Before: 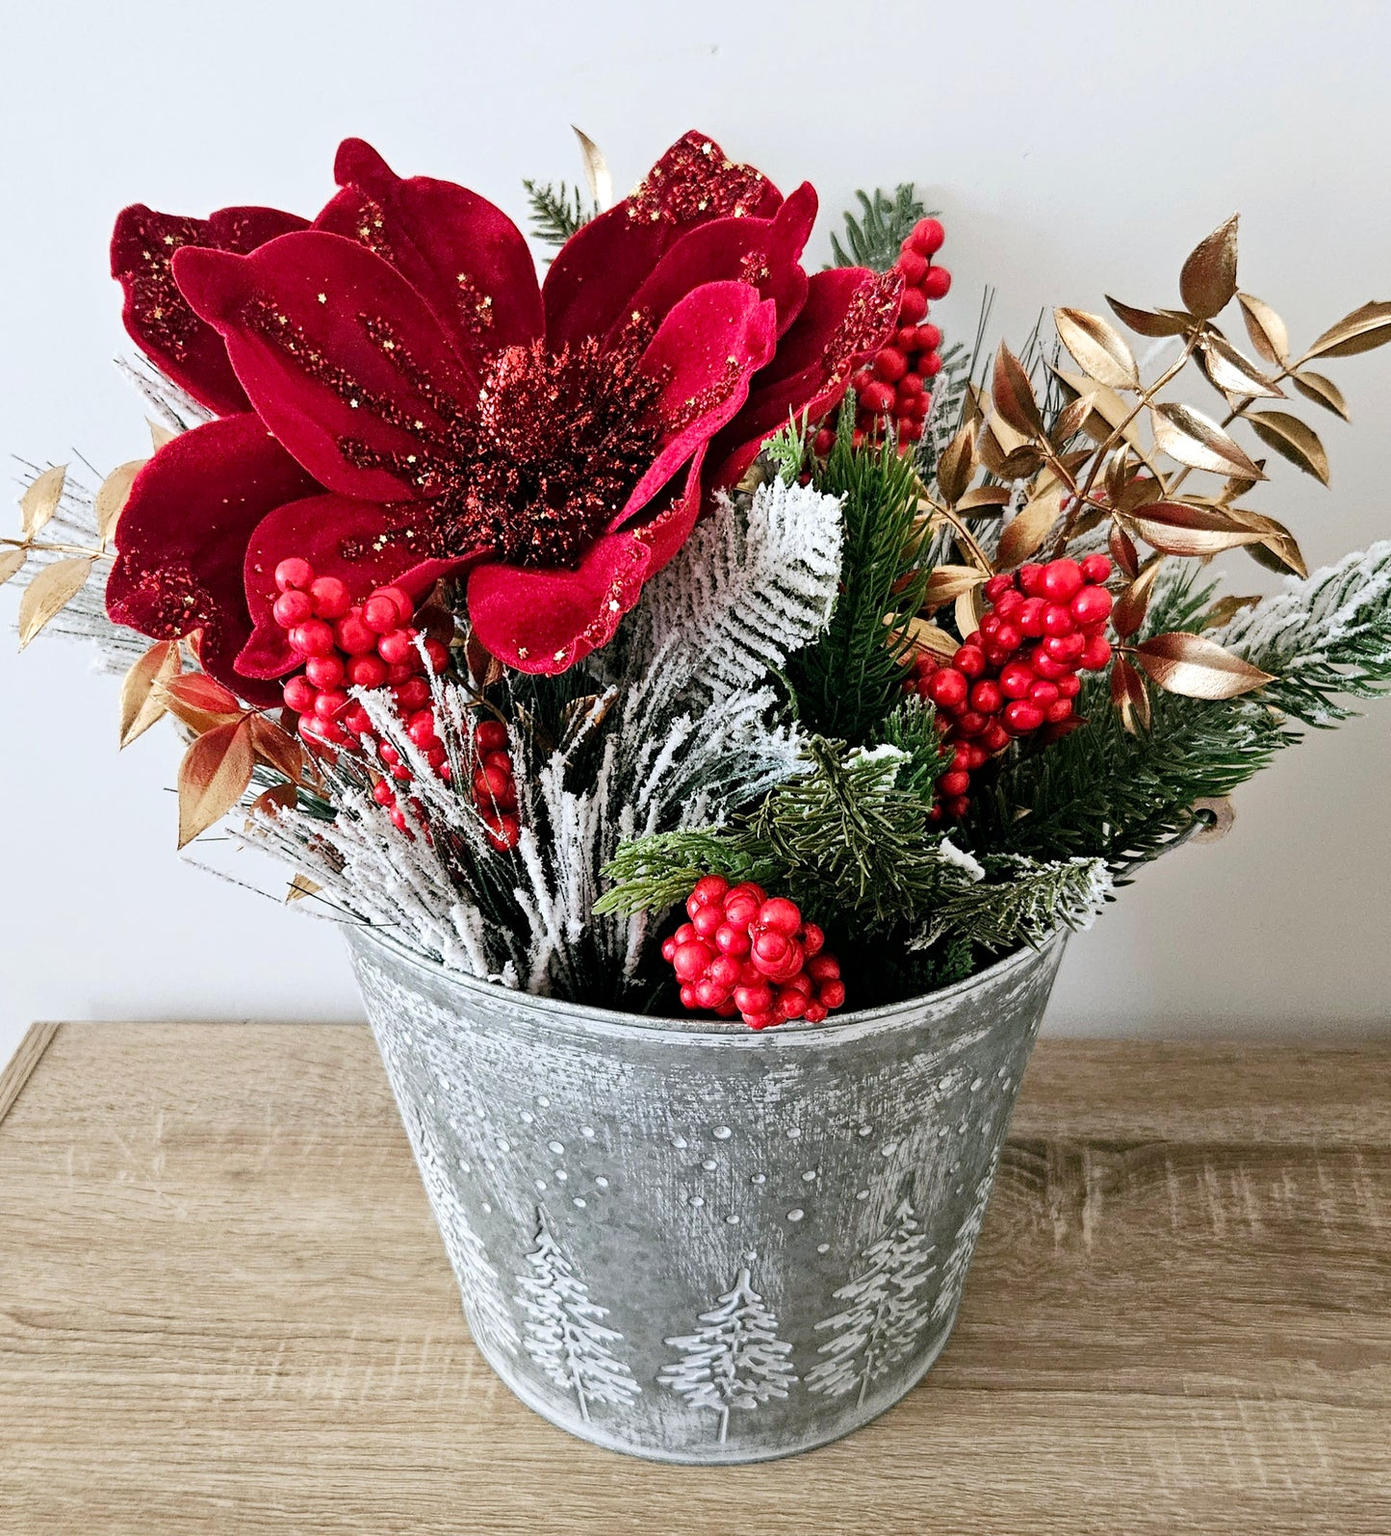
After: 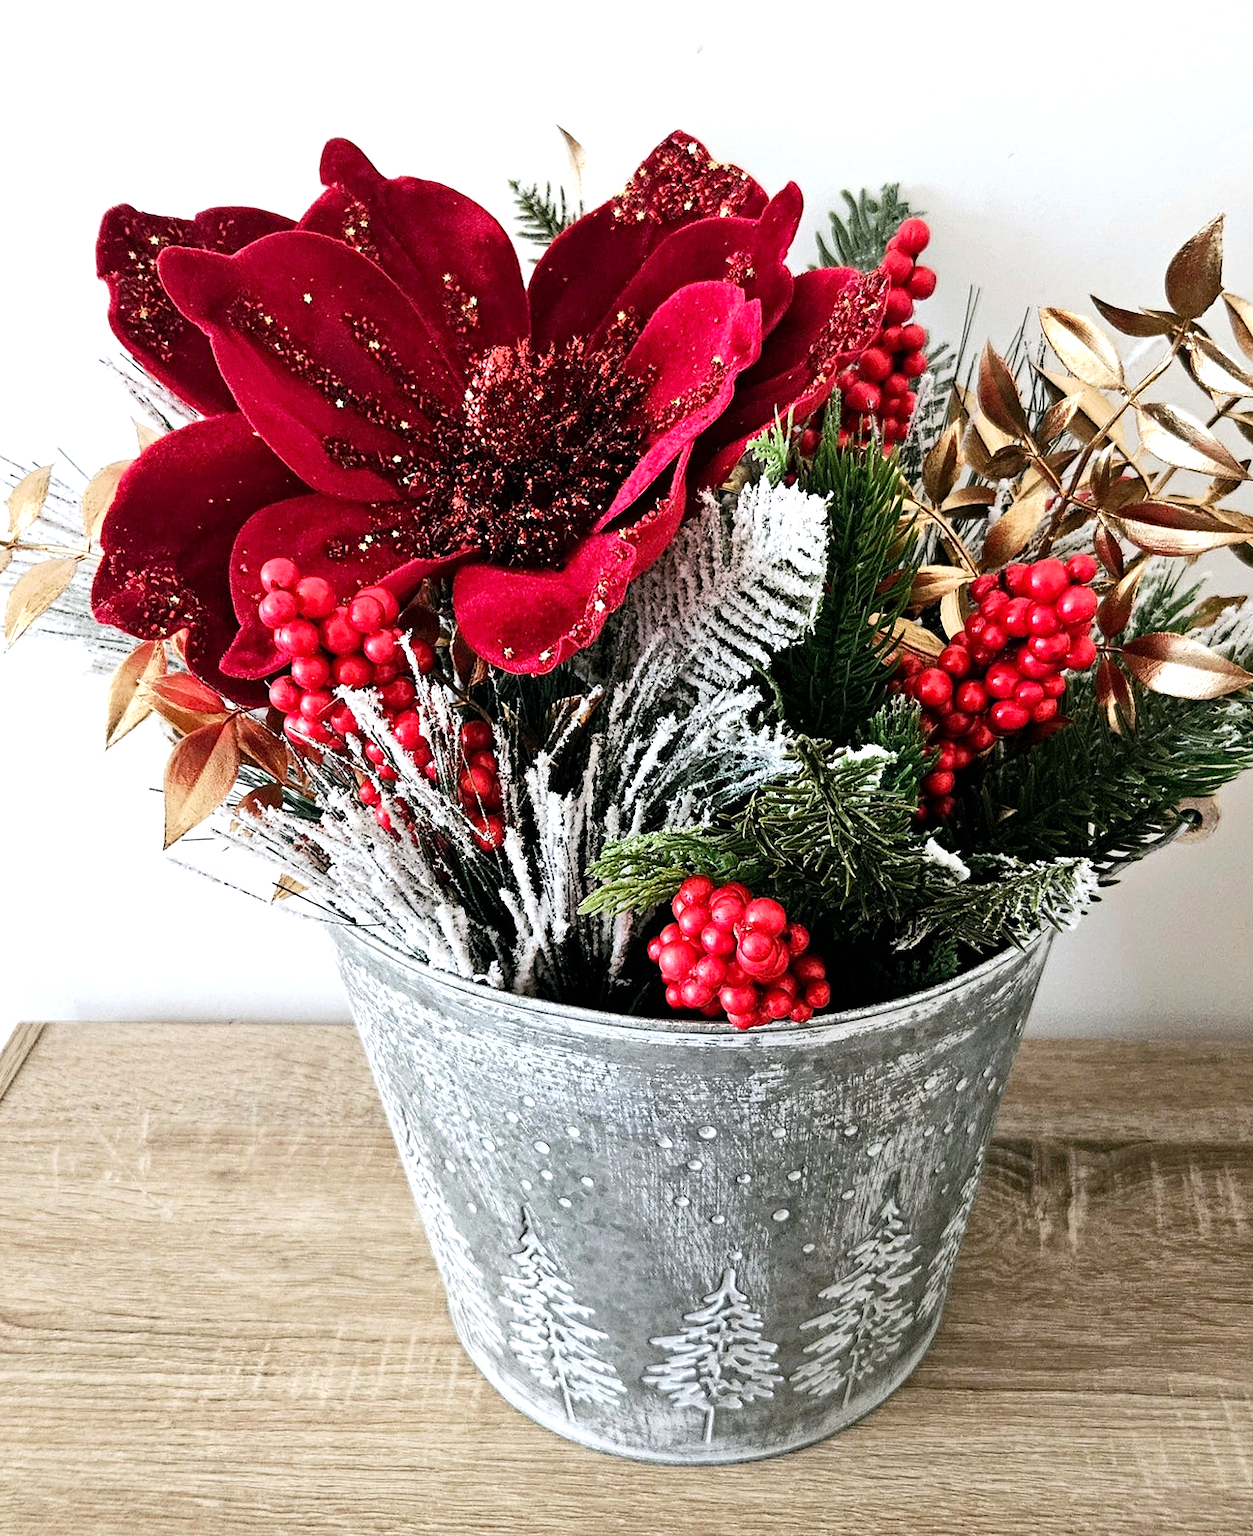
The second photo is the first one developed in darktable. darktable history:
crop and rotate: left 1.088%, right 8.807%
tone equalizer: -8 EV -0.417 EV, -7 EV -0.389 EV, -6 EV -0.333 EV, -5 EV -0.222 EV, -3 EV 0.222 EV, -2 EV 0.333 EV, -1 EV 0.389 EV, +0 EV 0.417 EV, edges refinement/feathering 500, mask exposure compensation -1.57 EV, preserve details no
